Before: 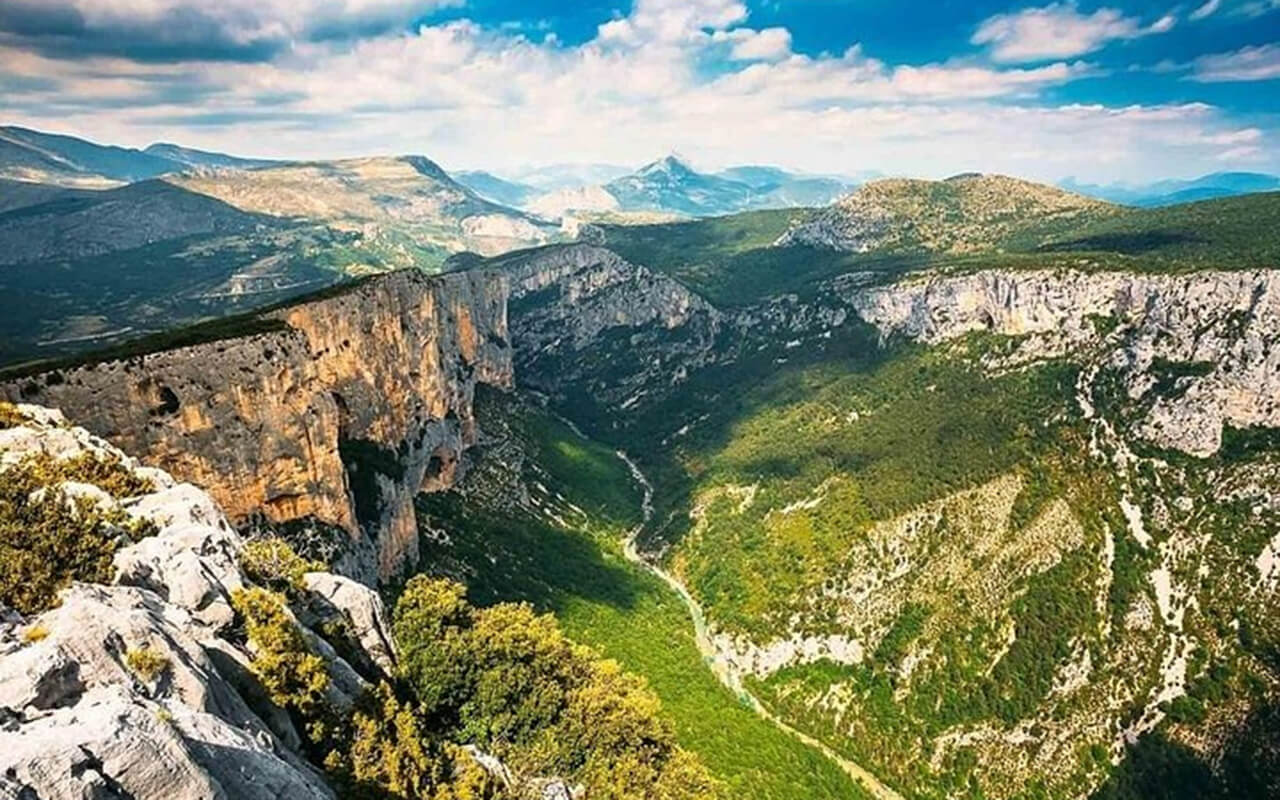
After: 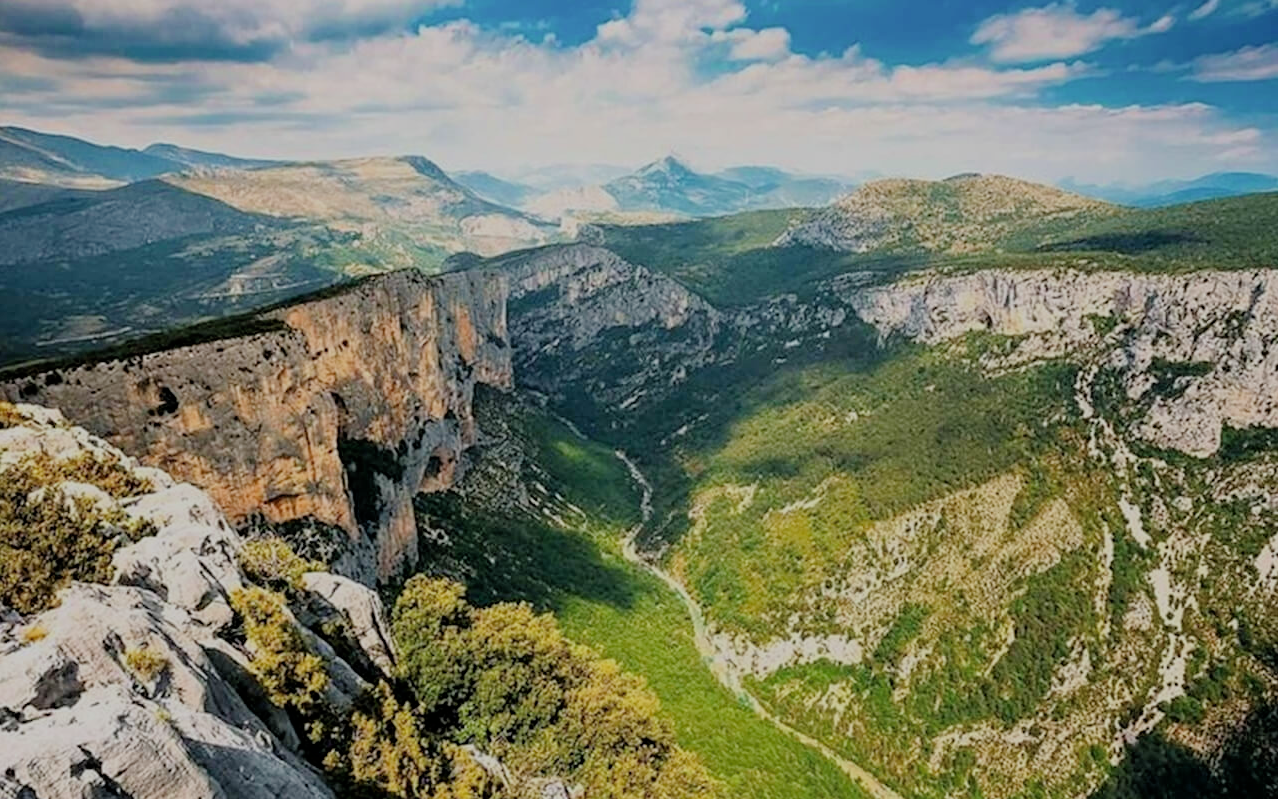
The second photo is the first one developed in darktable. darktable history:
crop and rotate: left 0.149%, bottom 0.011%
filmic rgb: black relative exposure -6.56 EV, white relative exposure 4.75 EV, hardness 3.15, contrast 0.796, iterations of high-quality reconstruction 10
